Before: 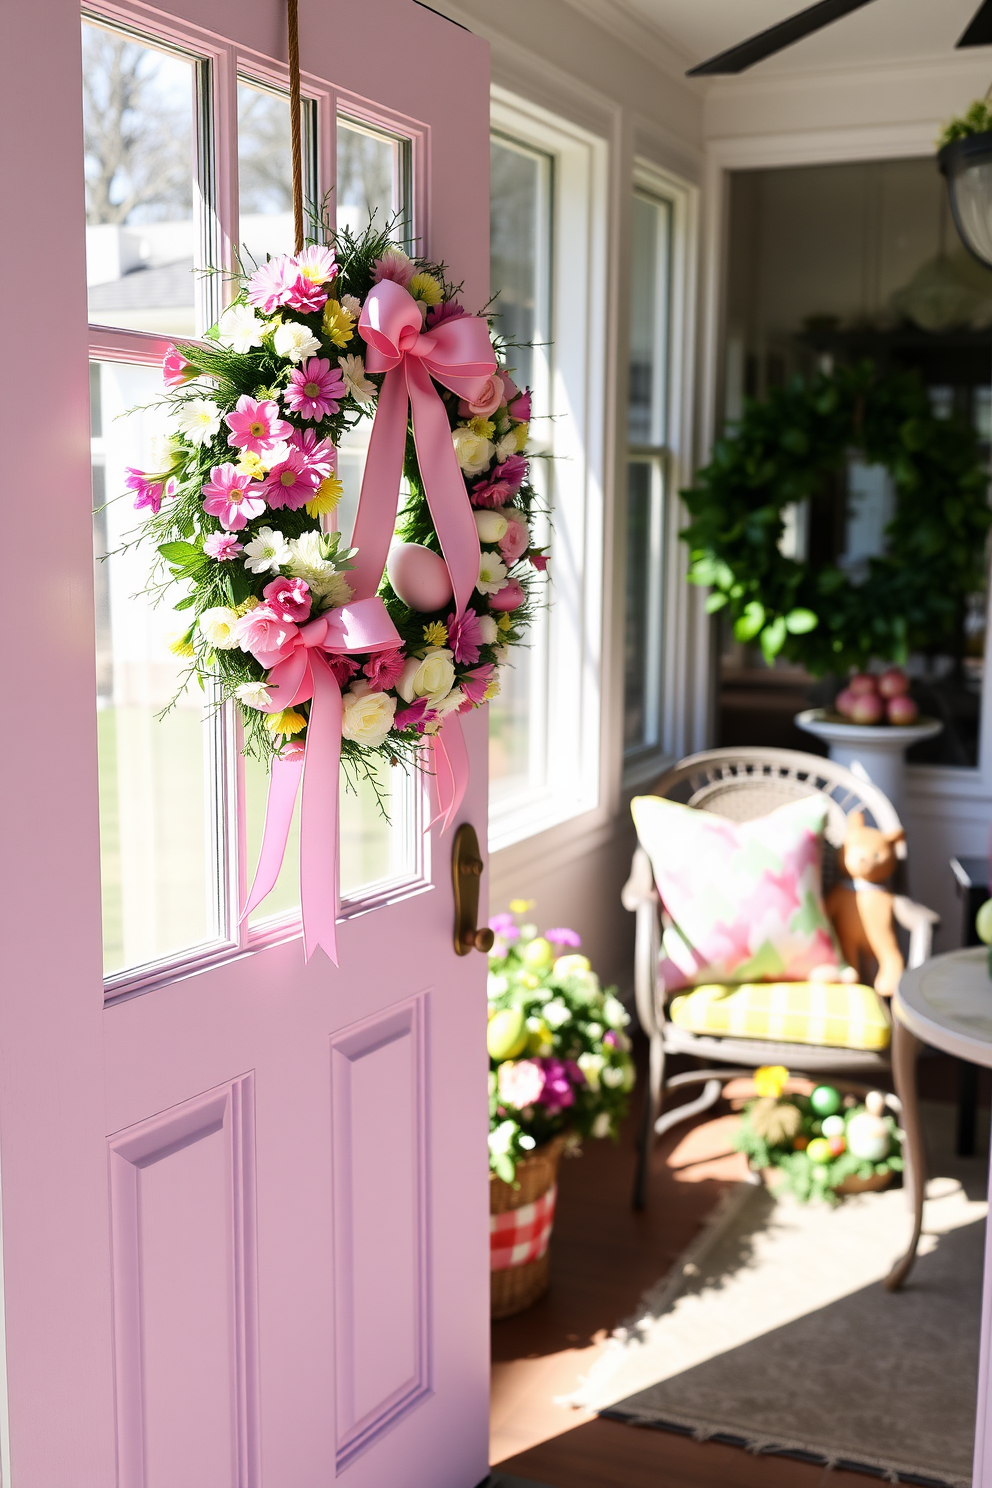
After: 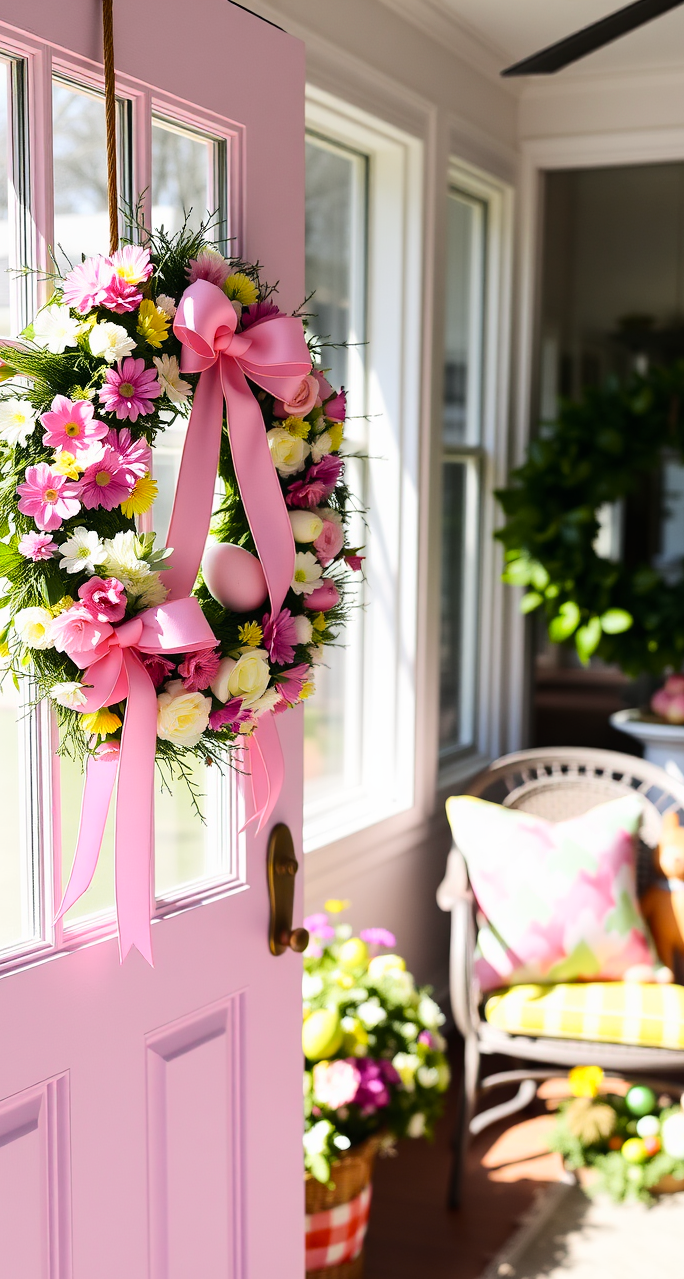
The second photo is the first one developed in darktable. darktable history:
crop: left 18.673%, right 12.343%, bottom 14.017%
tone curve: curves: ch0 [(0, 0.003) (0.117, 0.101) (0.257, 0.246) (0.408, 0.432) (0.611, 0.653) (0.824, 0.846) (1, 1)]; ch1 [(0, 0) (0.227, 0.197) (0.405, 0.421) (0.501, 0.501) (0.522, 0.53) (0.563, 0.572) (0.589, 0.611) (0.699, 0.709) (0.976, 0.992)]; ch2 [(0, 0) (0.208, 0.176) (0.377, 0.38) (0.5, 0.5) (0.537, 0.534) (0.571, 0.576) (0.681, 0.746) (1, 1)], color space Lab, independent channels, preserve colors none
levels: white 90.65%
